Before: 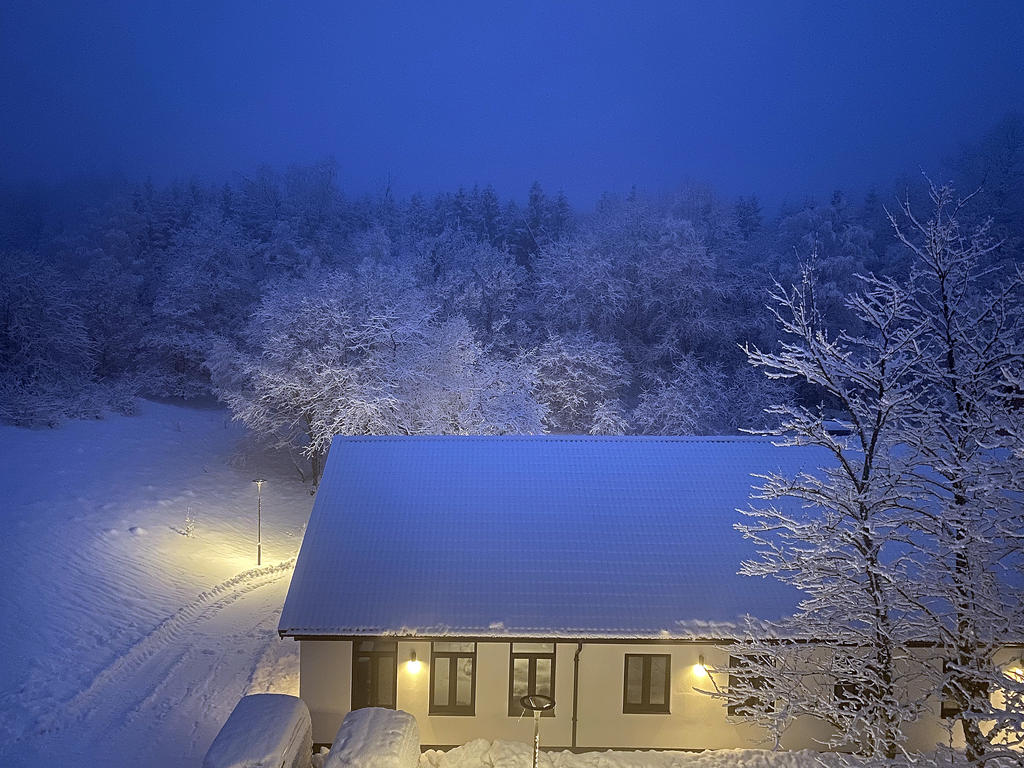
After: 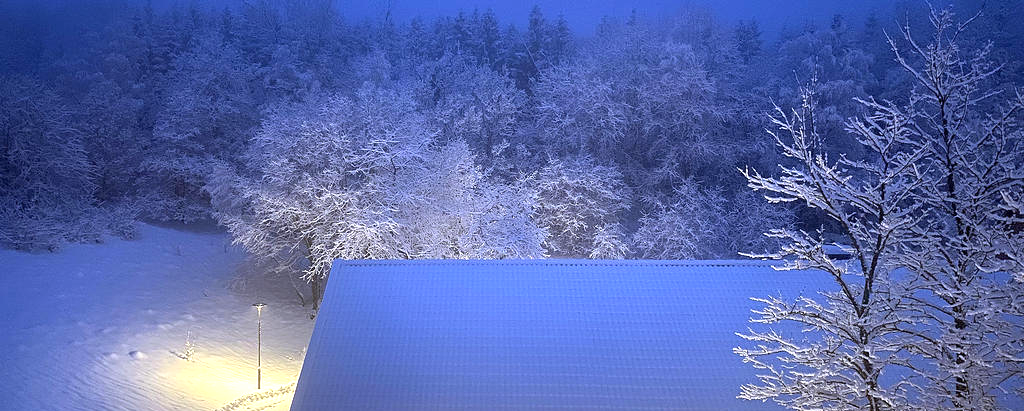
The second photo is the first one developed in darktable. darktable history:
local contrast: mode bilateral grid, contrast 100, coarseness 100, detail 108%, midtone range 0.2
crop and rotate: top 23.043%, bottom 23.437%
exposure: exposure 0.722 EV, compensate highlight preservation false
